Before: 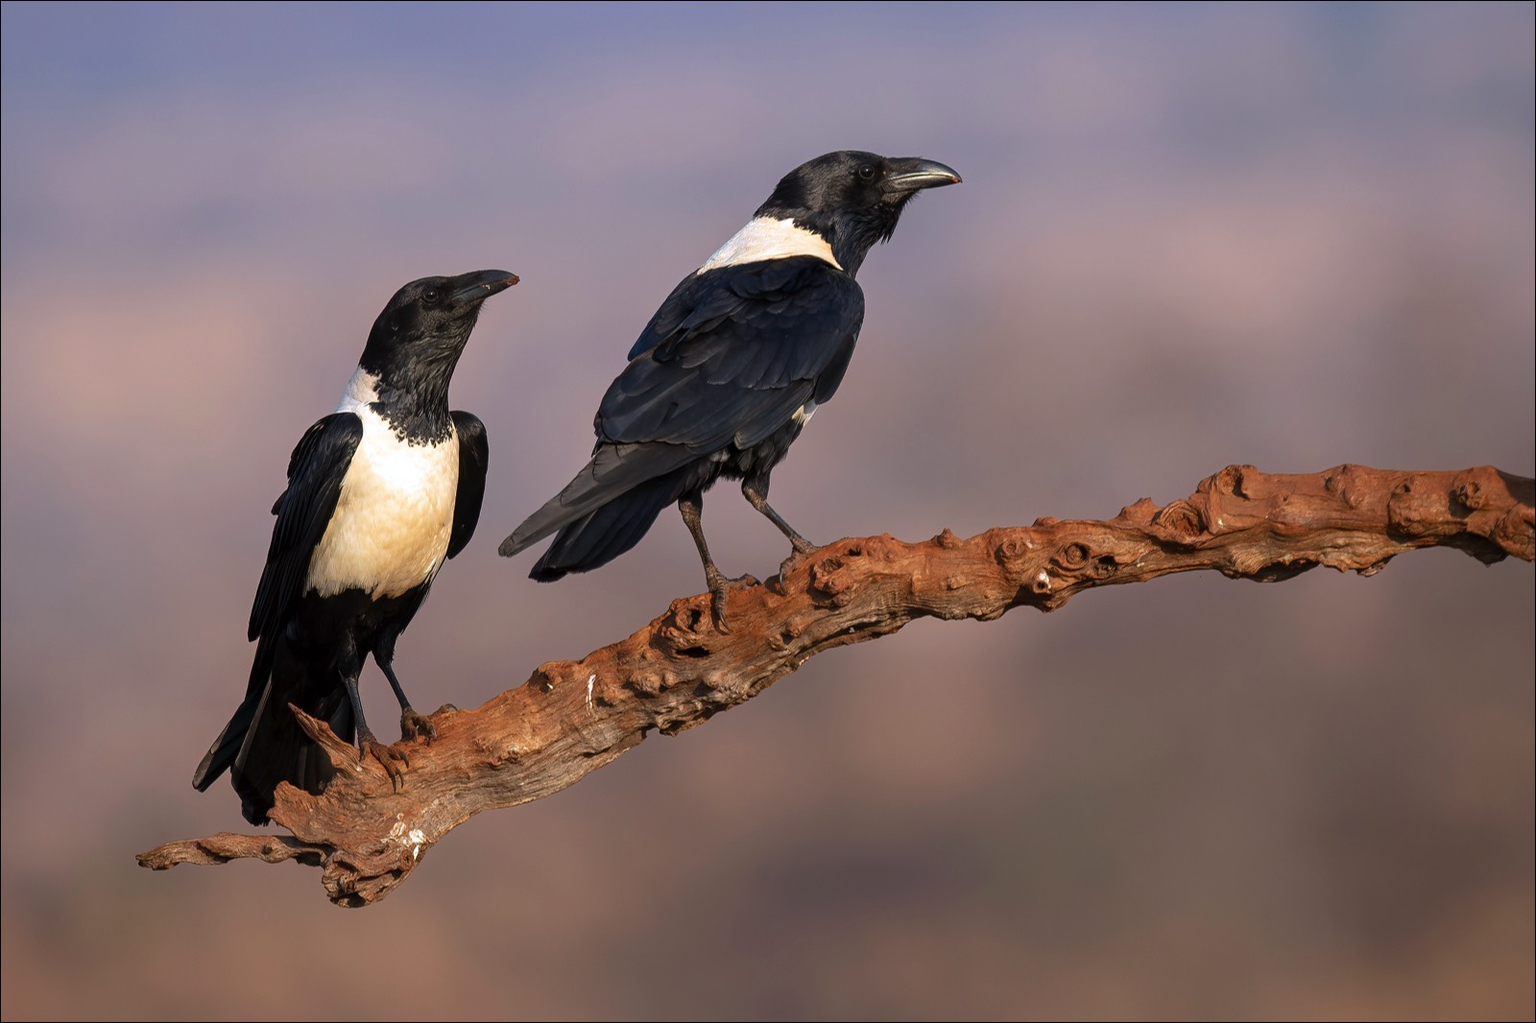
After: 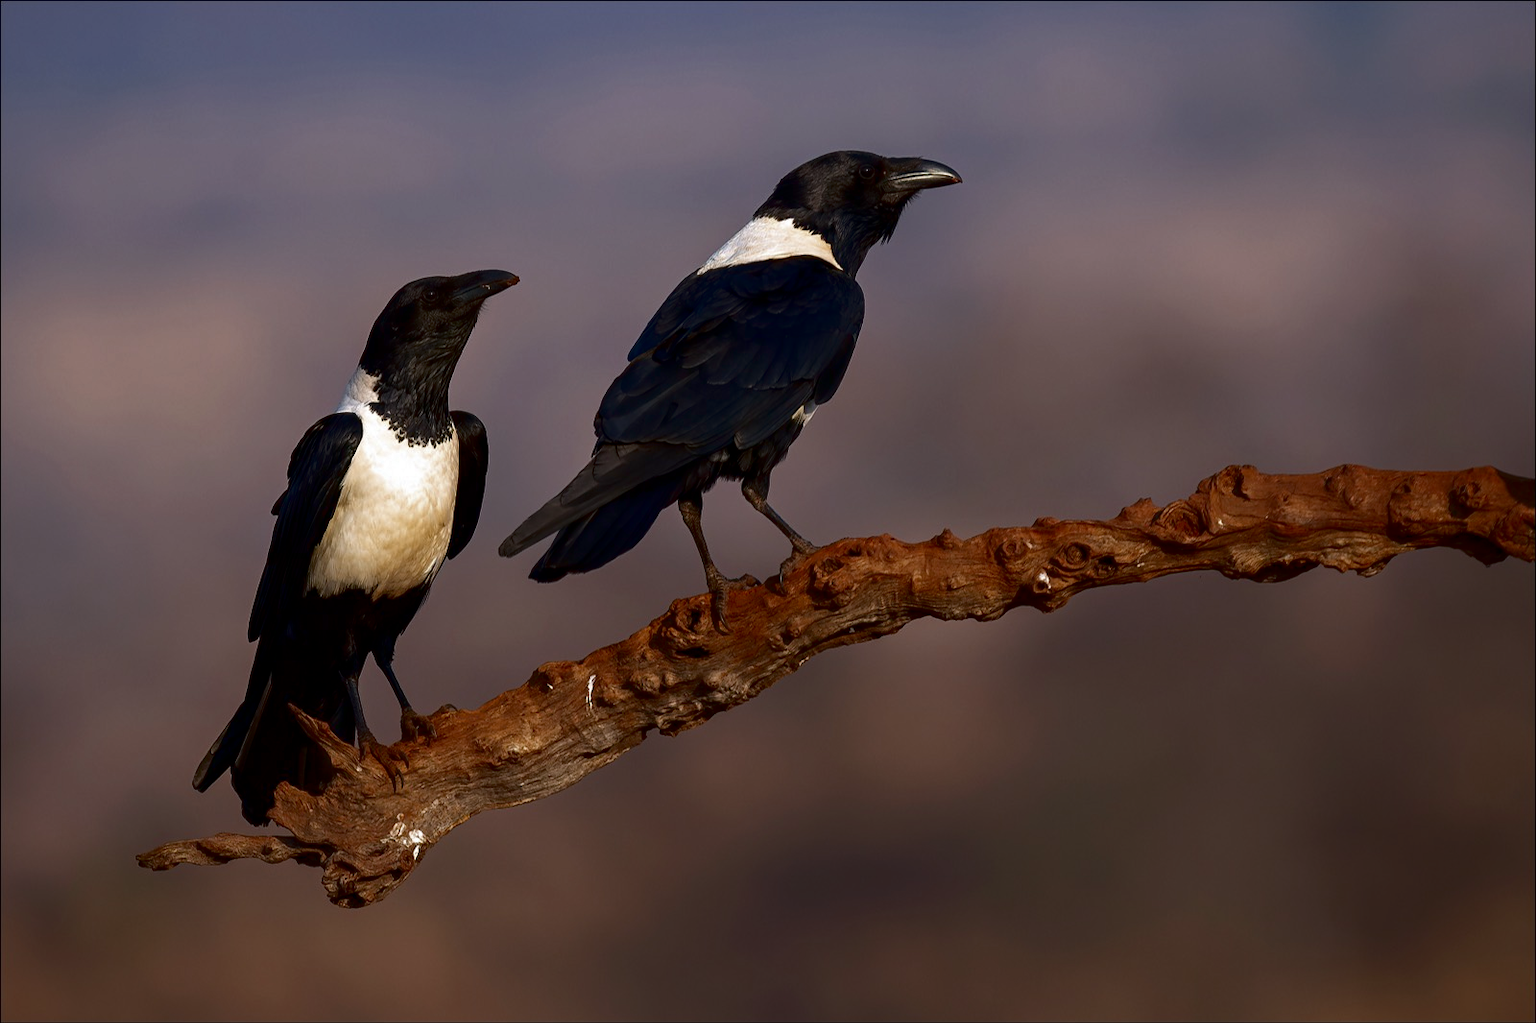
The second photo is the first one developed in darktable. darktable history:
contrast brightness saturation: brightness -0.529
